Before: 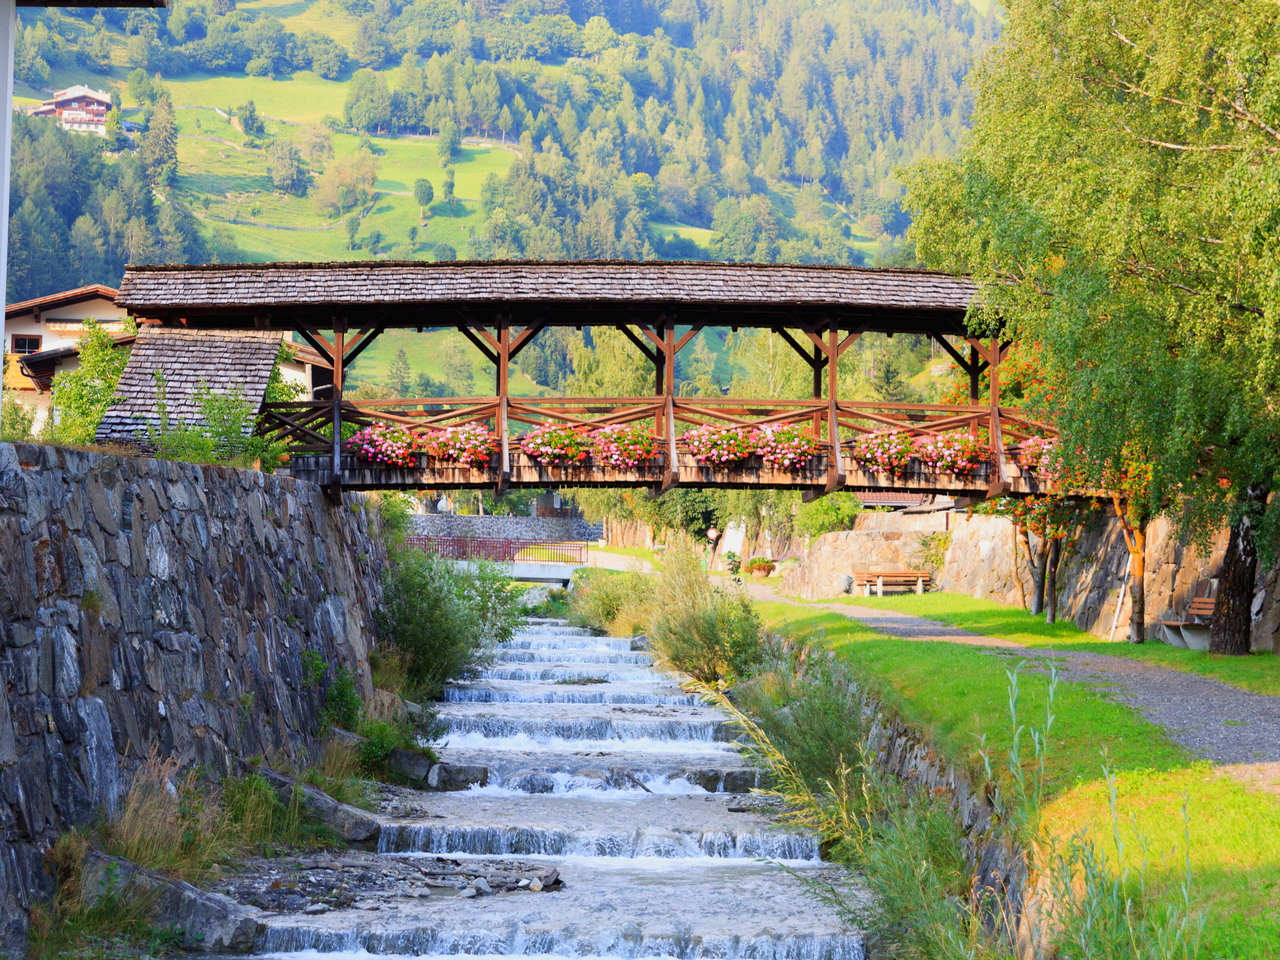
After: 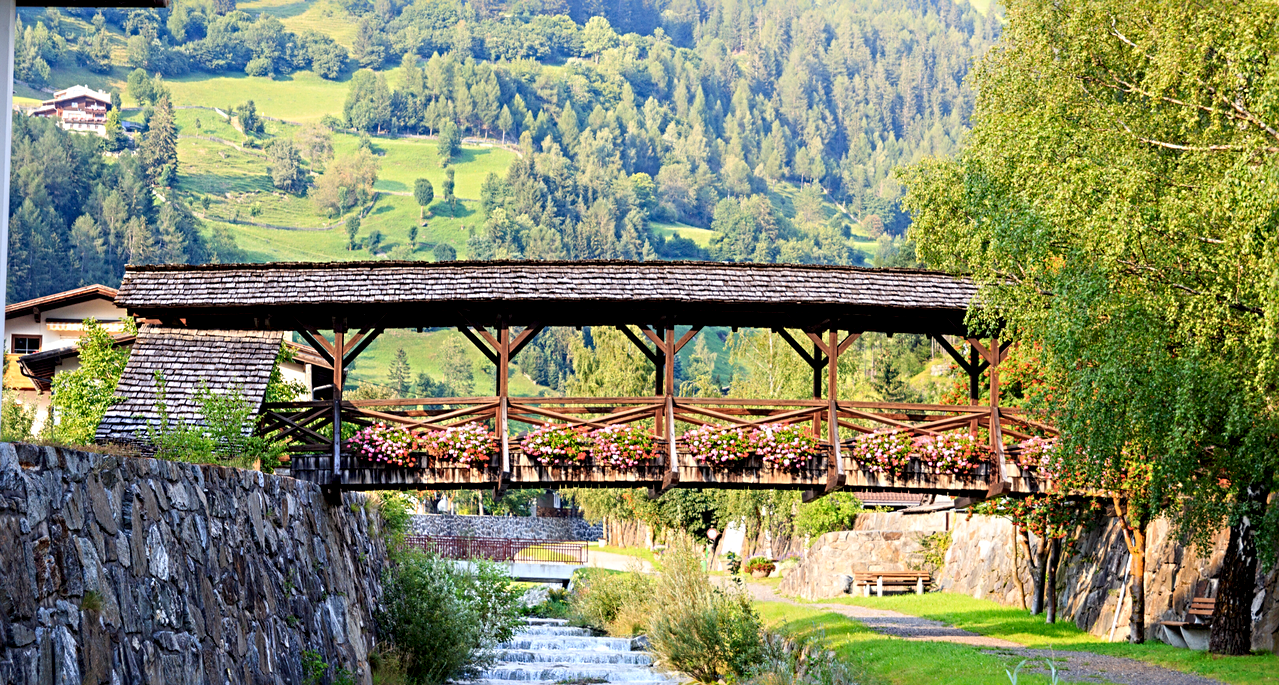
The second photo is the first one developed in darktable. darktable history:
local contrast: detail 135%, midtone range 0.746
crop: right 0%, bottom 28.577%
sharpen: radius 3.976
color zones: curves: ch1 [(0.077, 0.436) (0.25, 0.5) (0.75, 0.5)], mix 39.31%
